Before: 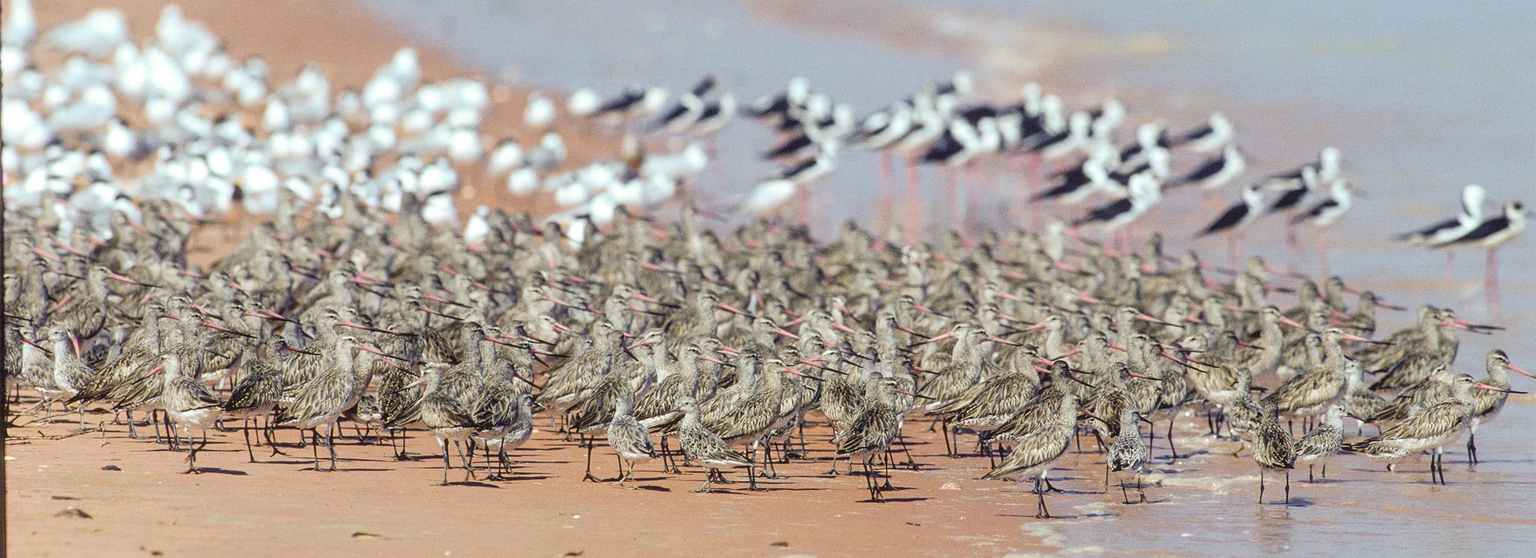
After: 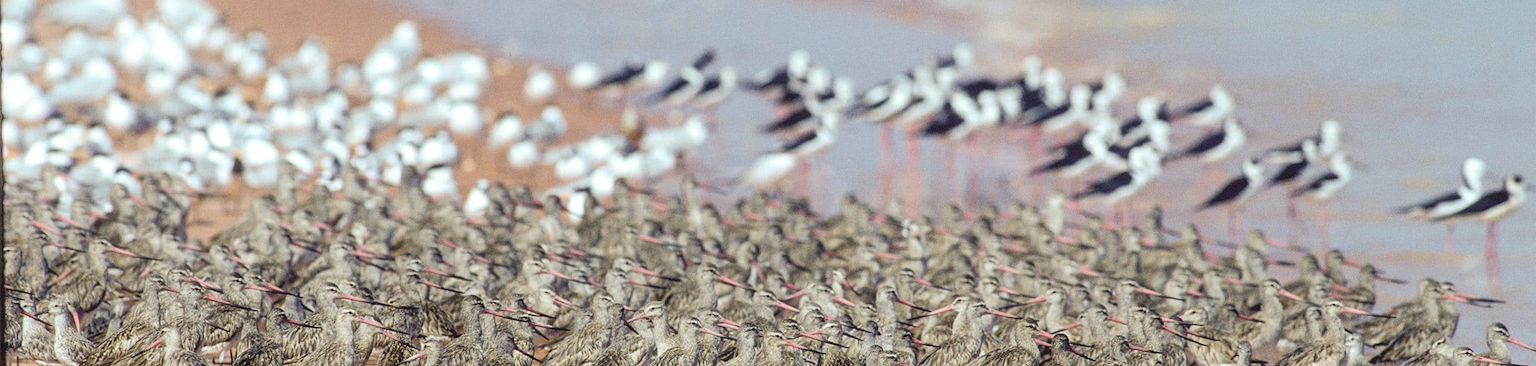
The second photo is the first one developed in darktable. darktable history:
crop and rotate: top 4.843%, bottom 29.364%
